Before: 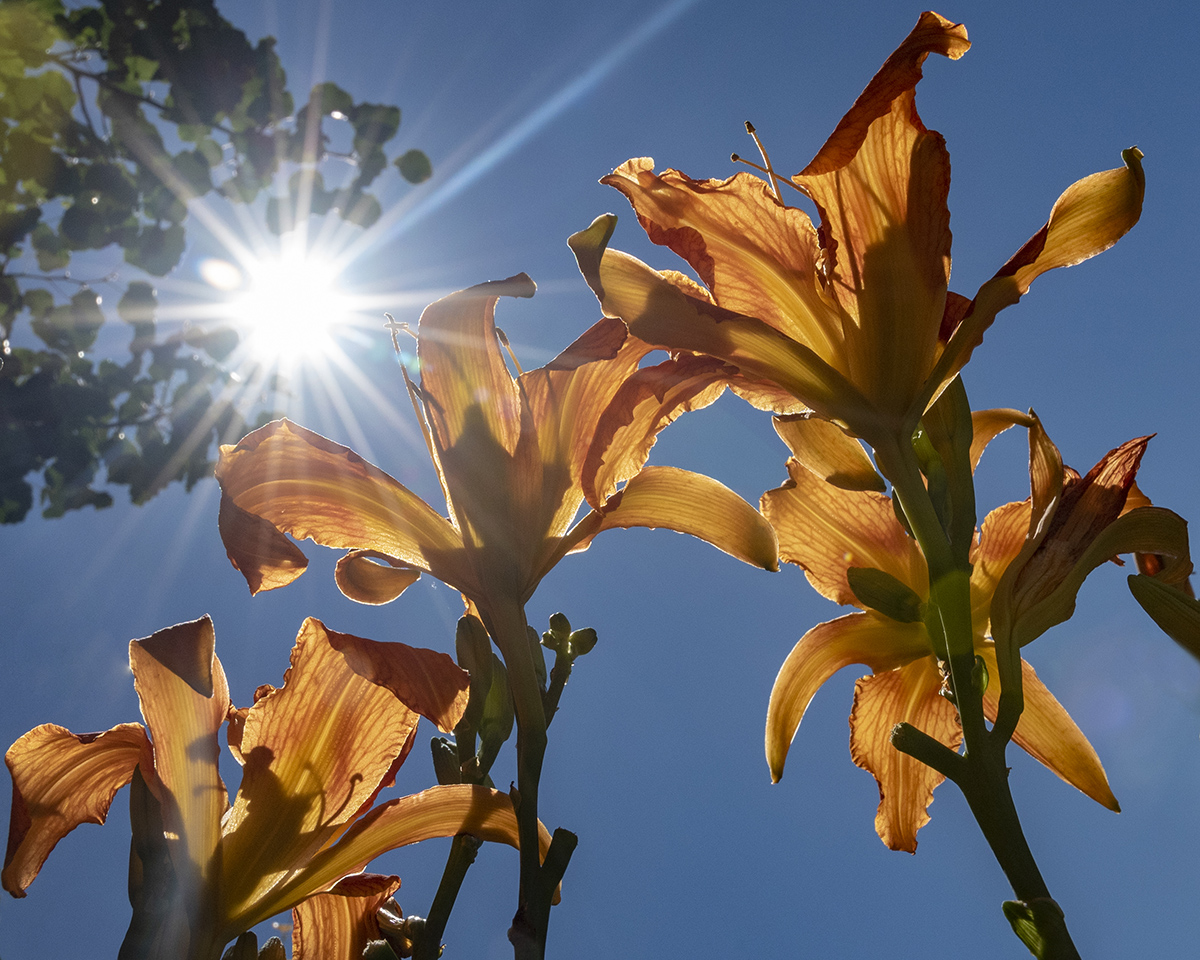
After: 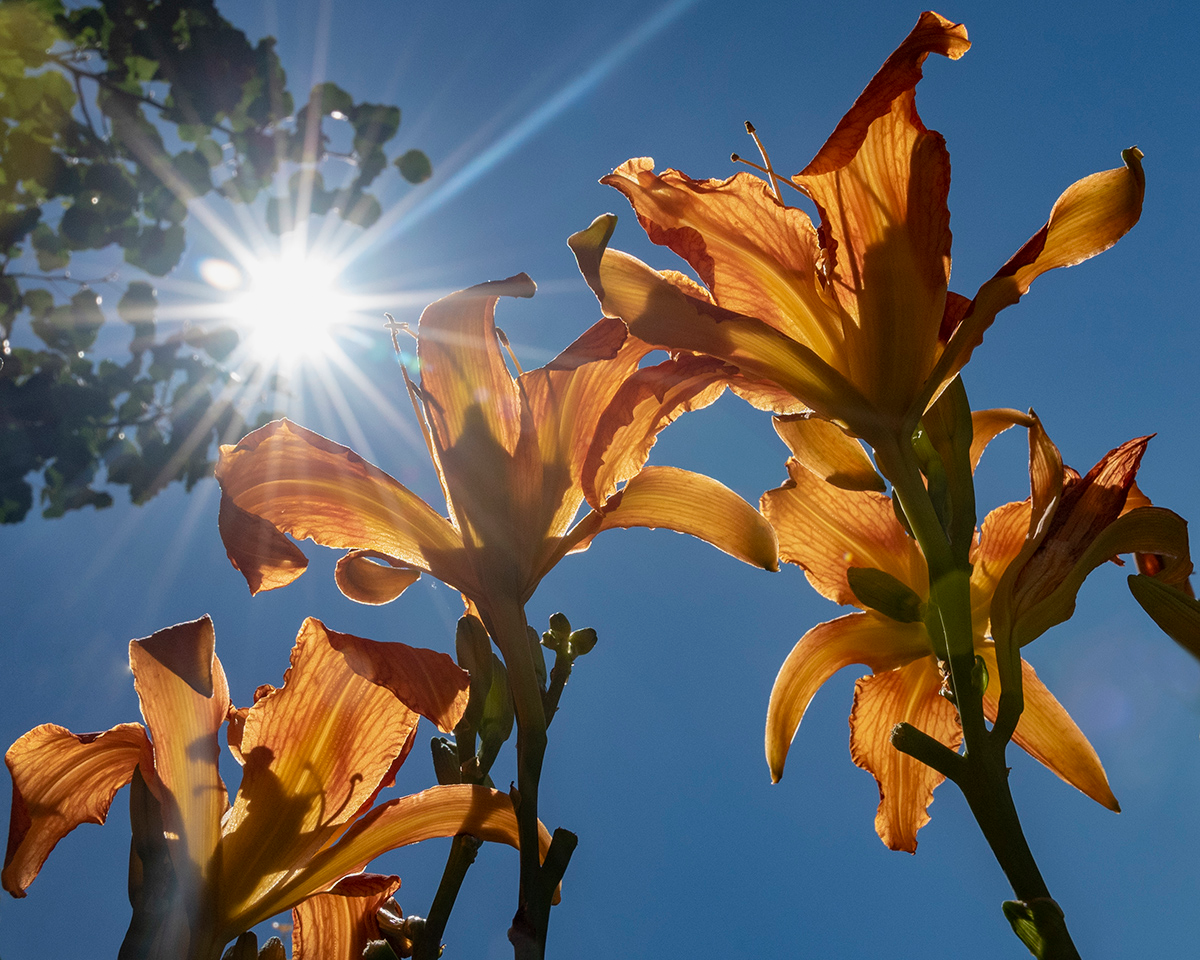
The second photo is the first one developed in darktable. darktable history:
exposure: exposure -0.112 EV, compensate highlight preservation false
